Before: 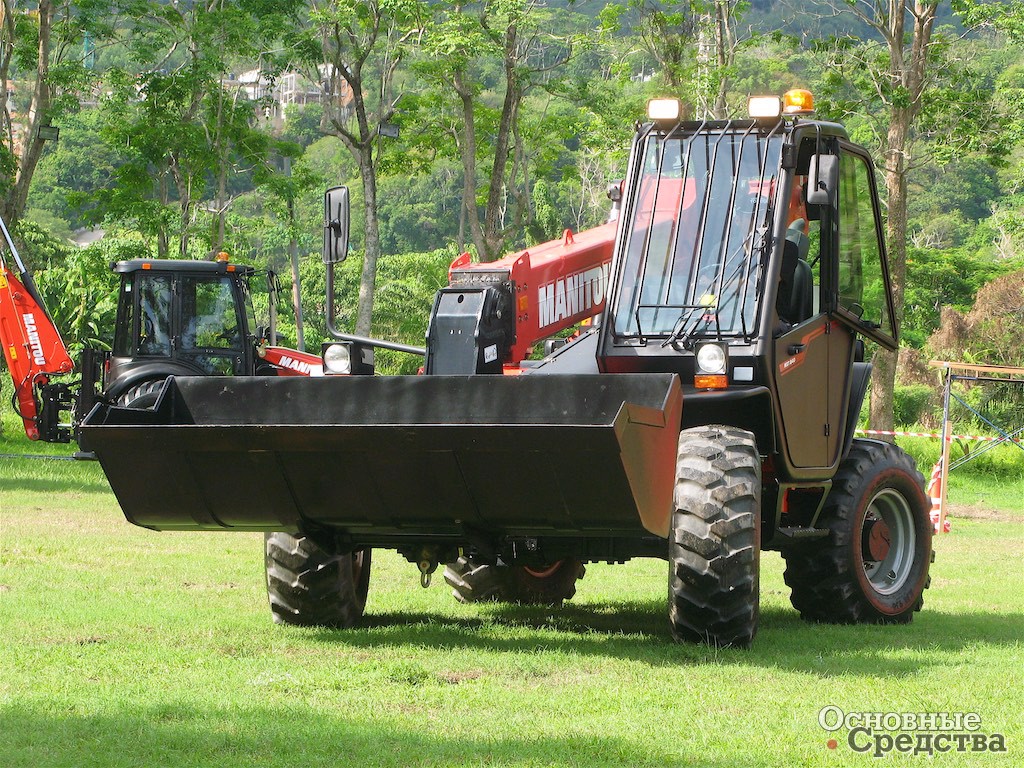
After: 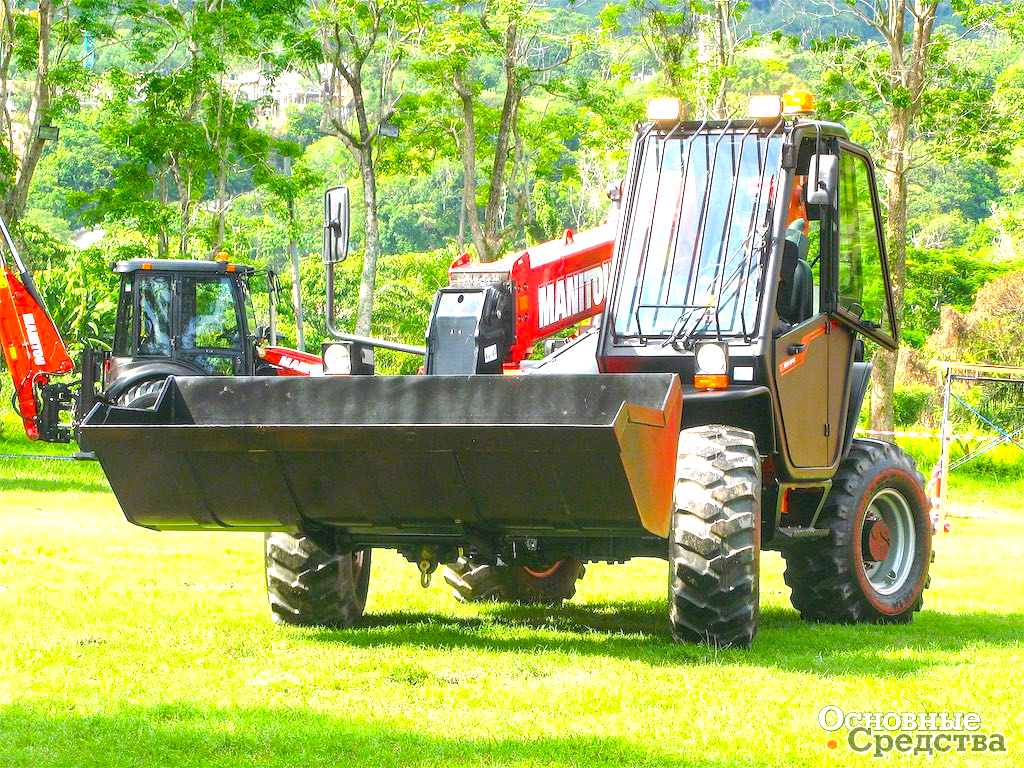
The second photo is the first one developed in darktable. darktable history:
color balance rgb: perceptual saturation grading › global saturation 36.462%, perceptual saturation grading › shadows 35.616%, perceptual brilliance grading › global brilliance 2.672%, perceptual brilliance grading › highlights -3.086%, perceptual brilliance grading › shadows 3.19%
local contrast: on, module defaults
exposure: exposure 1.219 EV, compensate exposure bias true, compensate highlight preservation false
